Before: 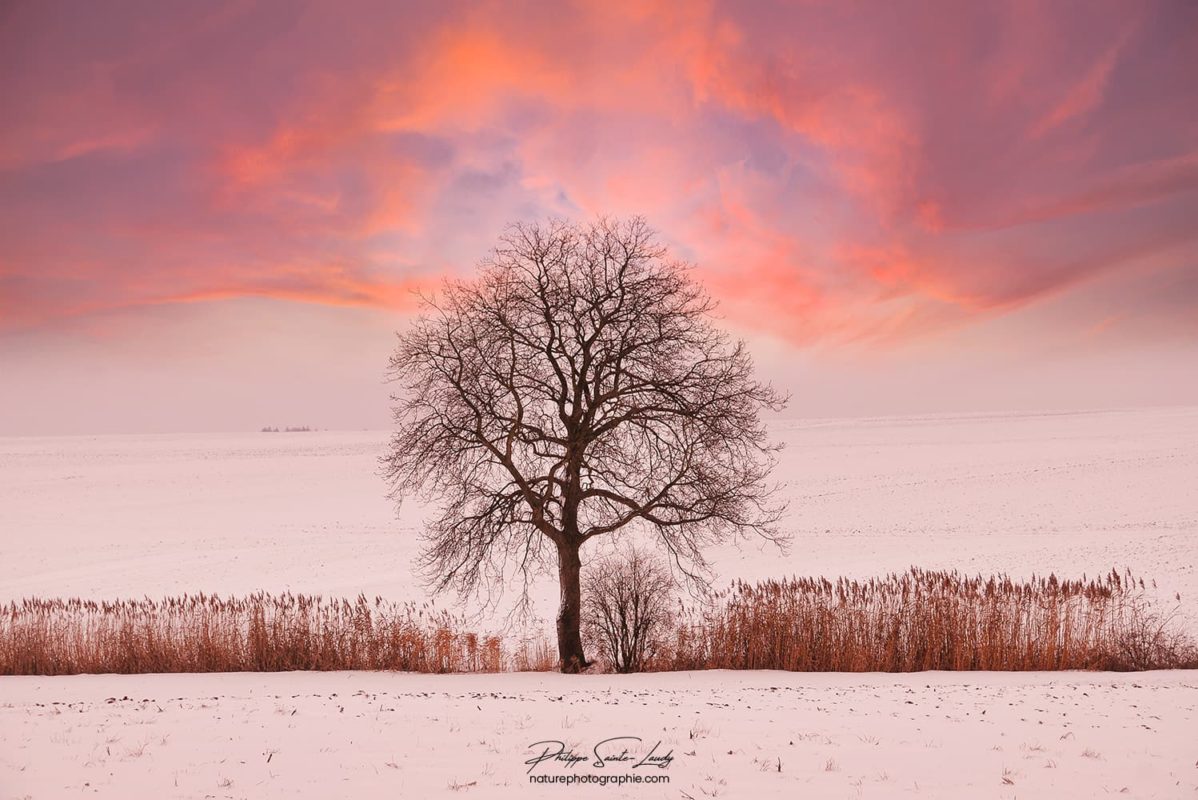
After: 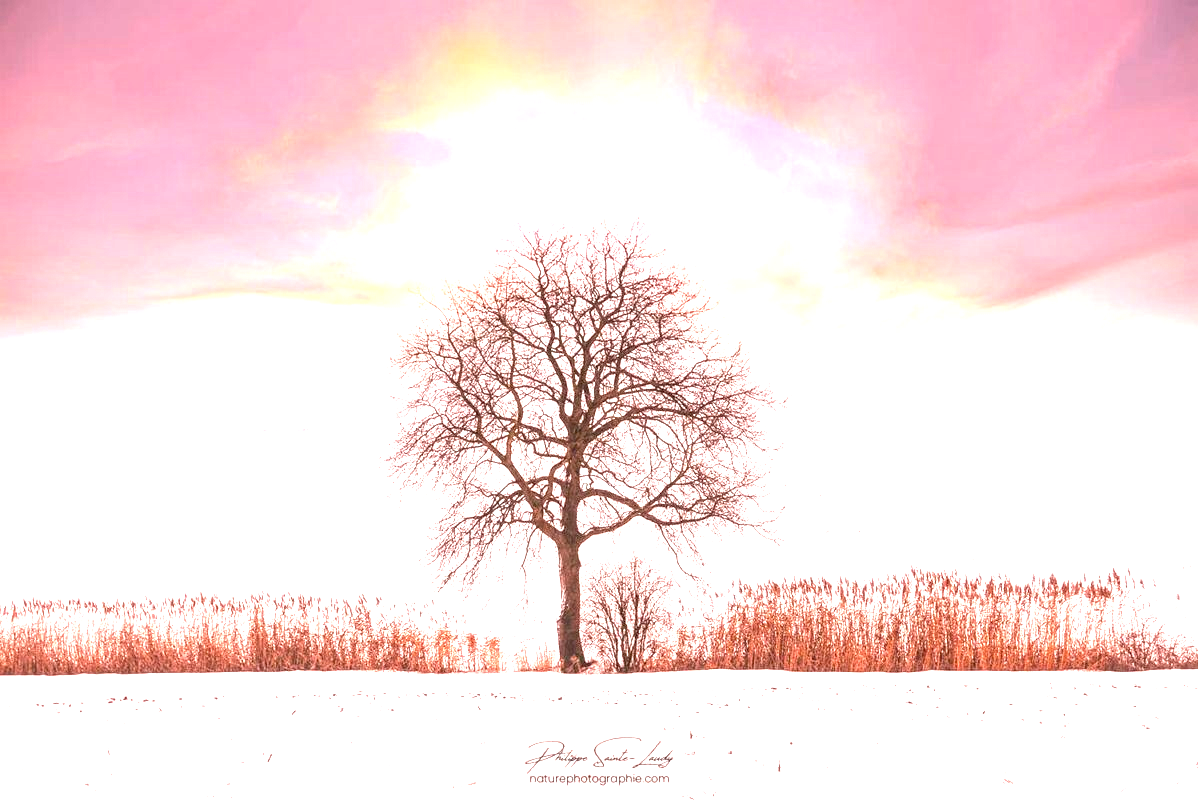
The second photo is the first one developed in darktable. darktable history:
exposure: black level correction 0.001, exposure 1.848 EV, compensate exposure bias true, compensate highlight preservation false
local contrast: detail 130%
